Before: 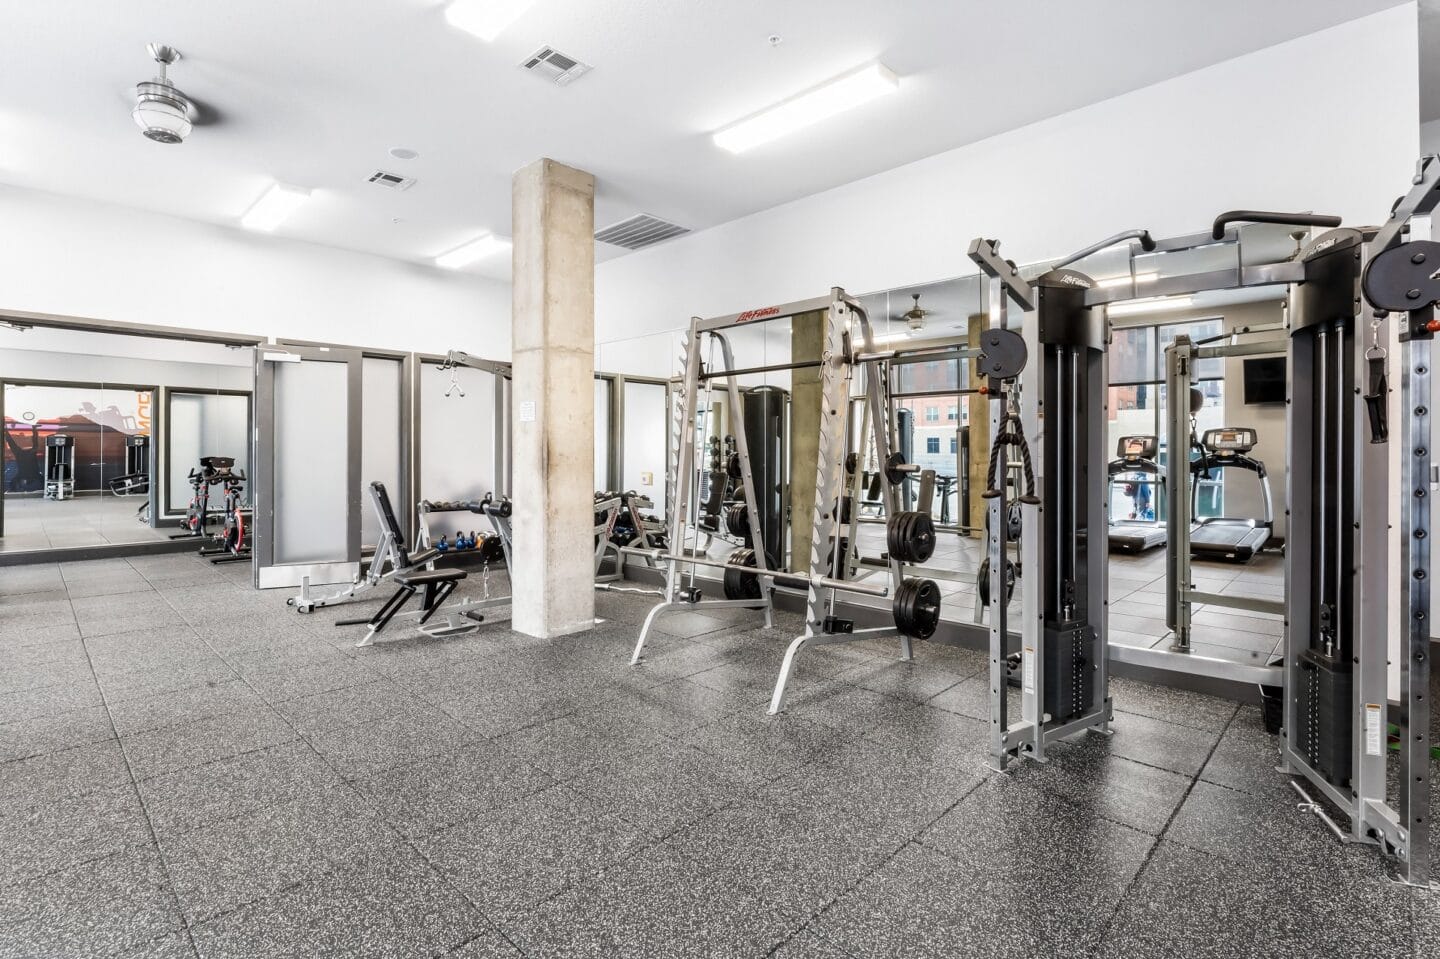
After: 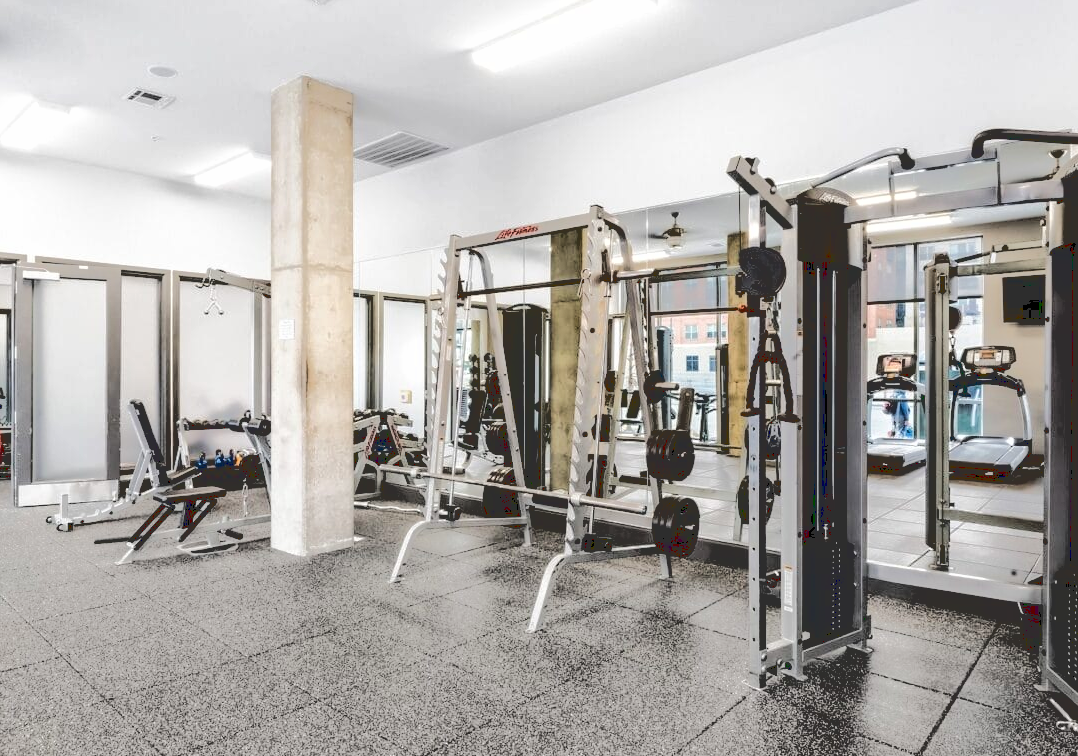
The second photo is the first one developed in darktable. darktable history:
crop: left 16.768%, top 8.653%, right 8.362%, bottom 12.485%
base curve: curves: ch0 [(0.065, 0.026) (0.236, 0.358) (0.53, 0.546) (0.777, 0.841) (0.924, 0.992)], preserve colors average RGB
